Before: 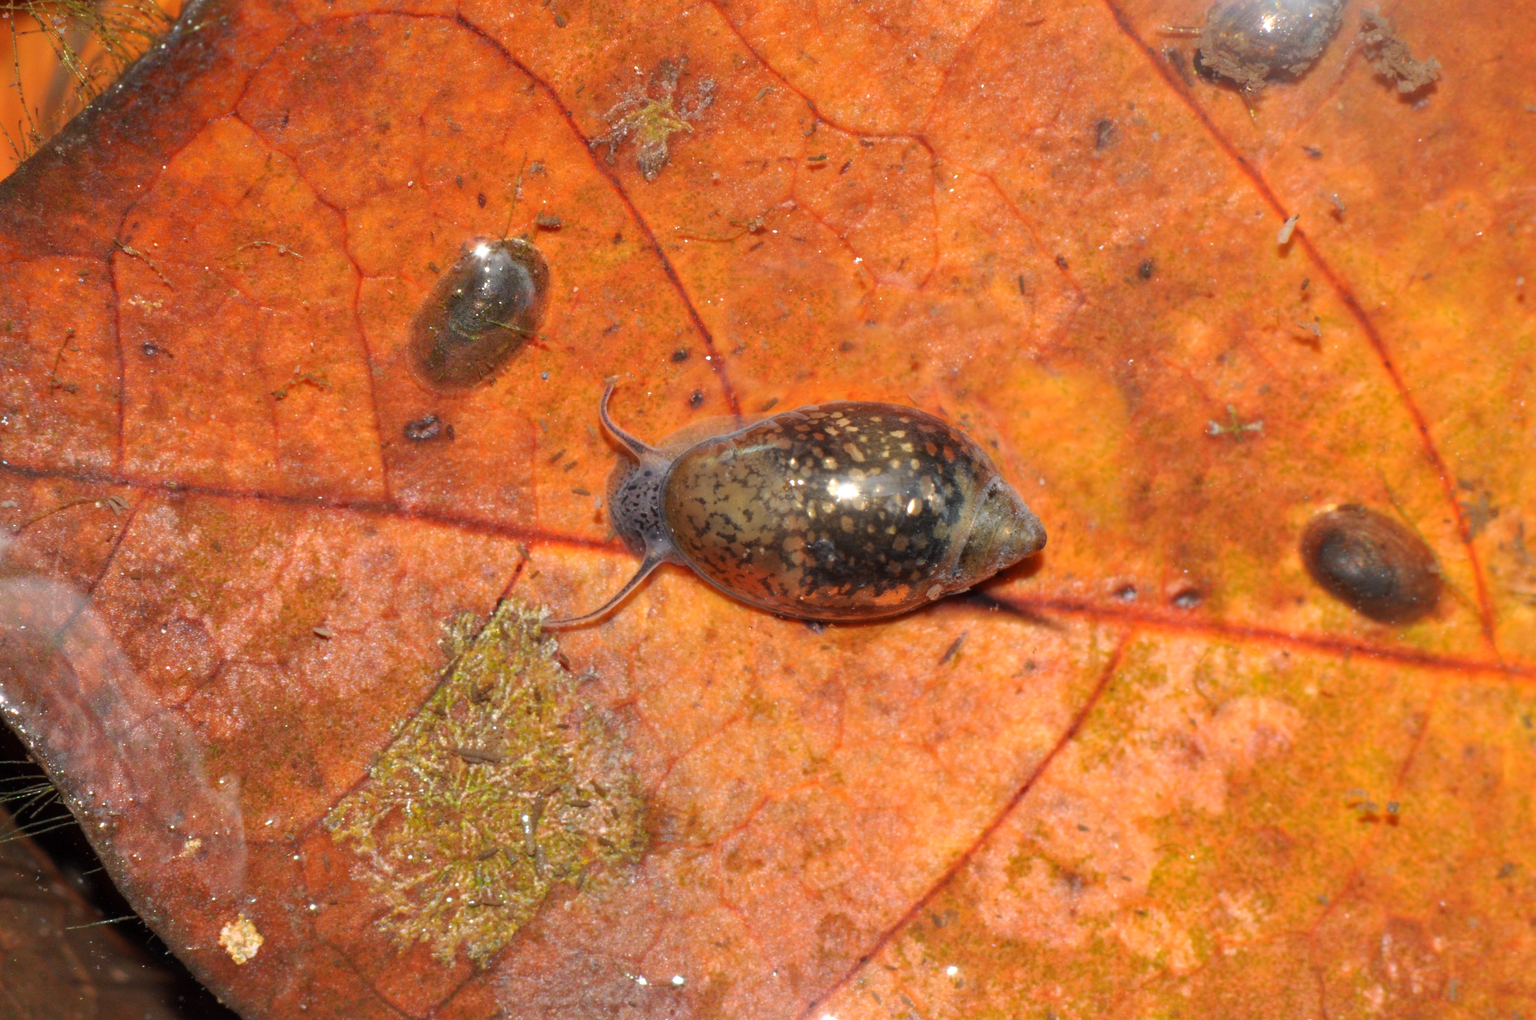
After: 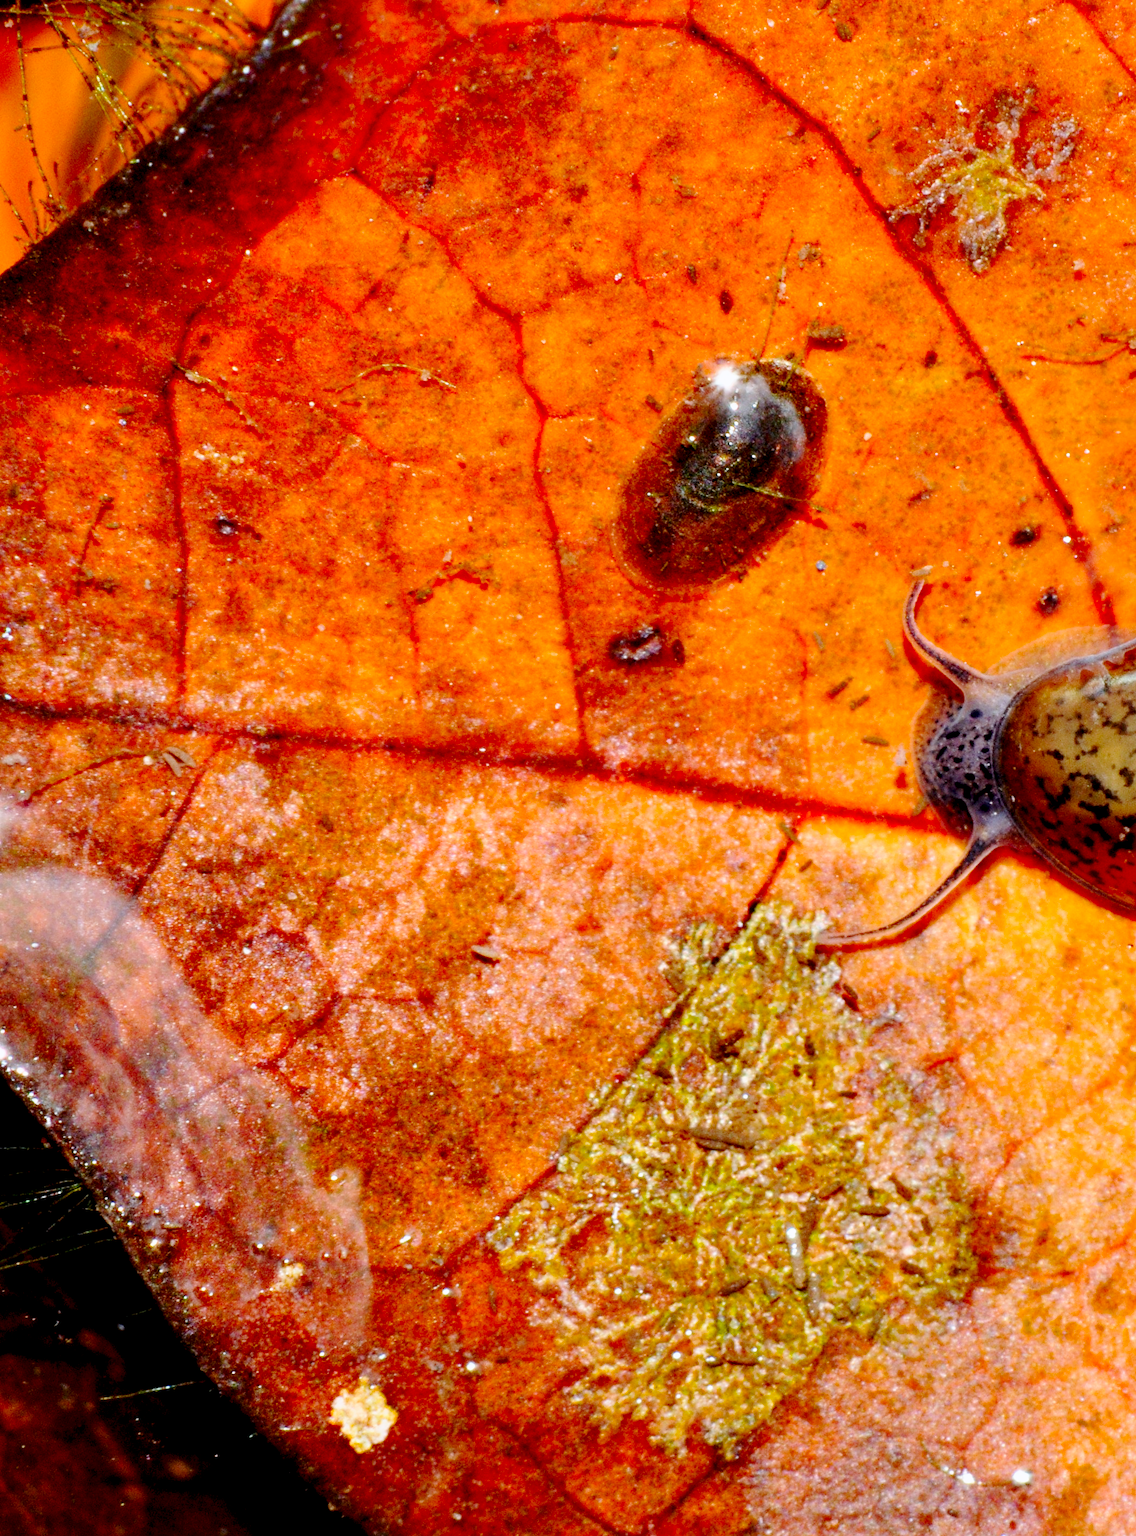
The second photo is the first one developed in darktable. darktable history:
exposure: black level correction 0.046, exposure -0.228 EV, compensate highlight preservation false
contrast brightness saturation: contrast 0.07
crop and rotate: left 0%, top 0%, right 50.845%
base curve: curves: ch0 [(0, 0) (0.028, 0.03) (0.121, 0.232) (0.46, 0.748) (0.859, 0.968) (1, 1)], preserve colors none
white balance: red 0.984, blue 1.059
